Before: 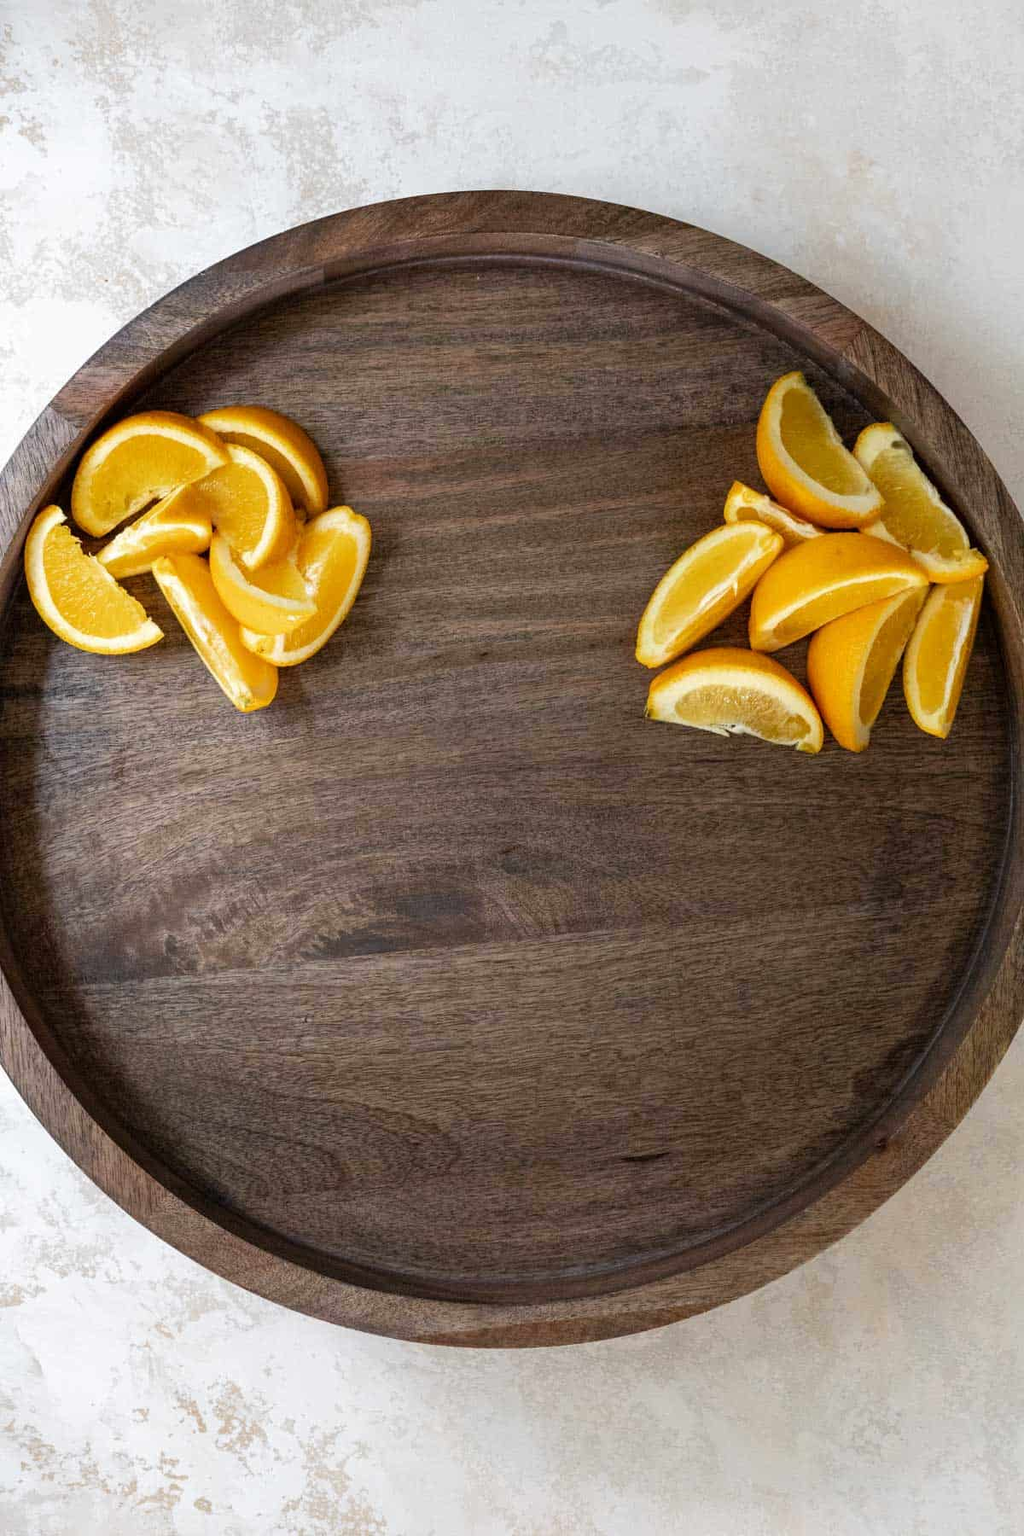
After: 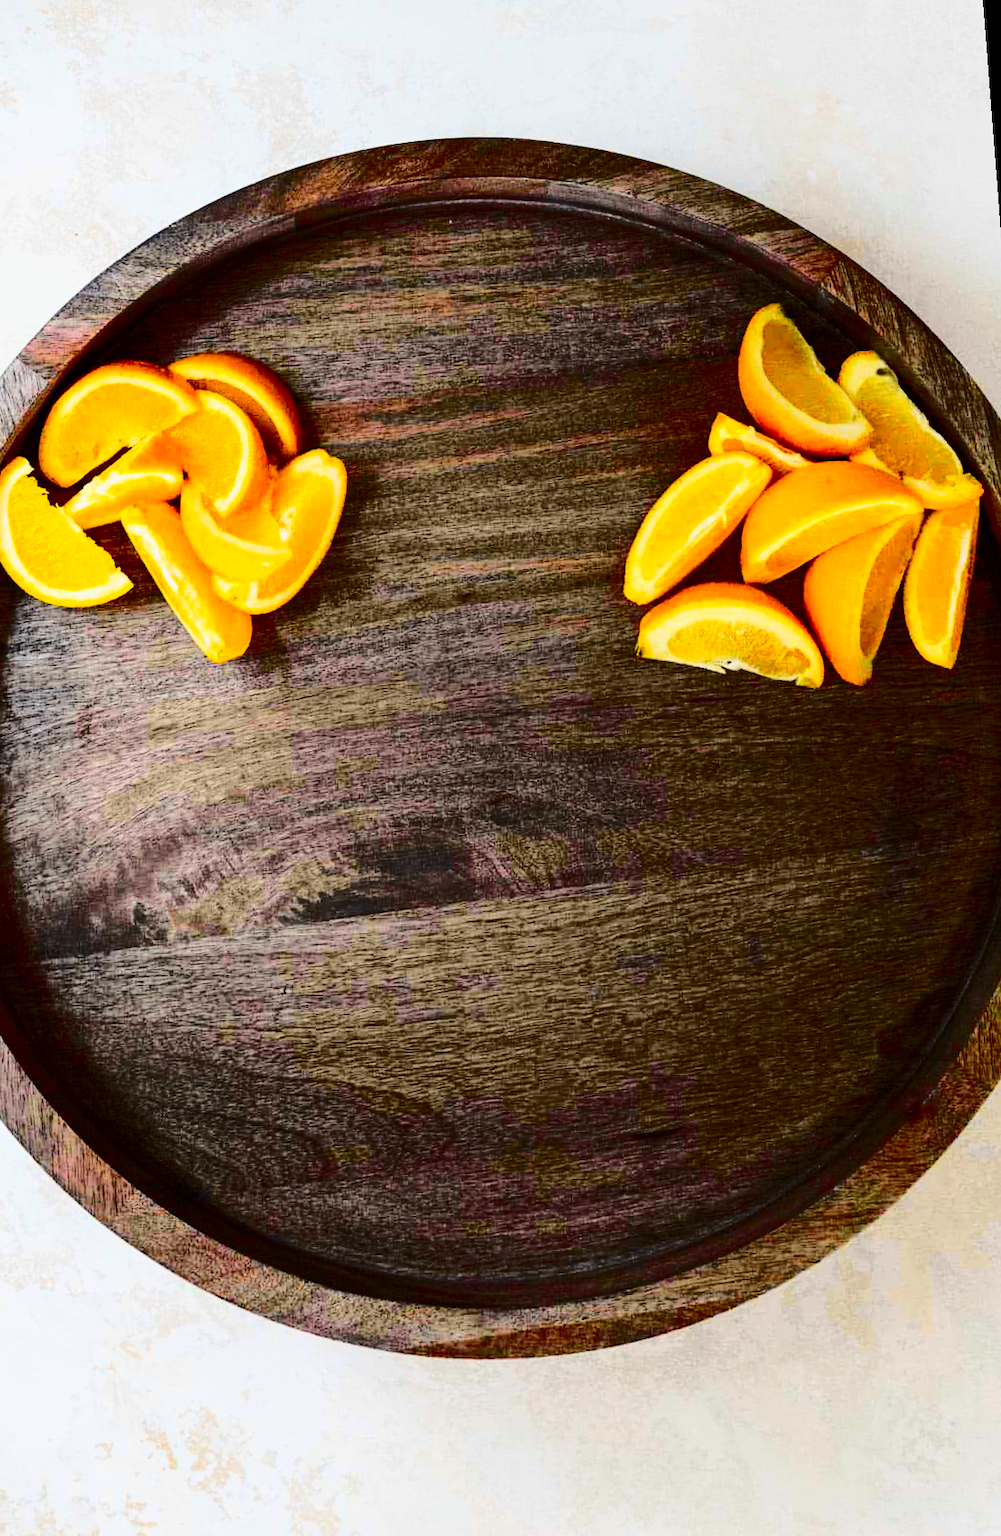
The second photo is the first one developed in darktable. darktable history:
tone curve: curves: ch0 [(0, 0) (0.094, 0.039) (0.243, 0.155) (0.411, 0.482) (0.479, 0.583) (0.654, 0.742) (0.793, 0.851) (0.994, 0.974)]; ch1 [(0, 0) (0.161, 0.092) (0.35, 0.33) (0.392, 0.392) (0.456, 0.456) (0.505, 0.502) (0.537, 0.518) (0.553, 0.53) (0.573, 0.569) (0.718, 0.718) (1, 1)]; ch2 [(0, 0) (0.346, 0.362) (0.411, 0.412) (0.502, 0.502) (0.531, 0.521) (0.576, 0.553) (0.615, 0.621) (1, 1)], color space Lab, independent channels, preserve colors none
rotate and perspective: rotation -1.68°, lens shift (vertical) -0.146, crop left 0.049, crop right 0.912, crop top 0.032, crop bottom 0.96
contrast brightness saturation: contrast 0.26, brightness 0.02, saturation 0.87
